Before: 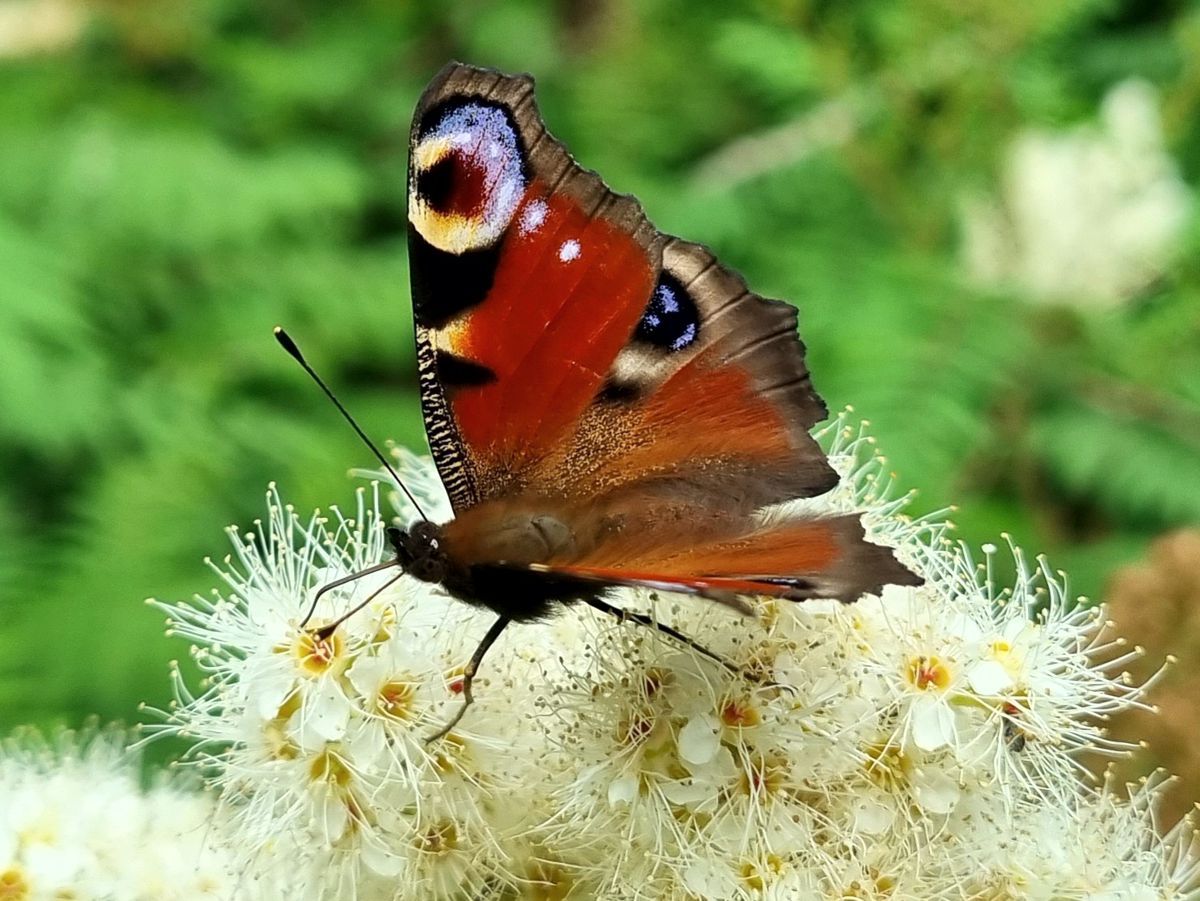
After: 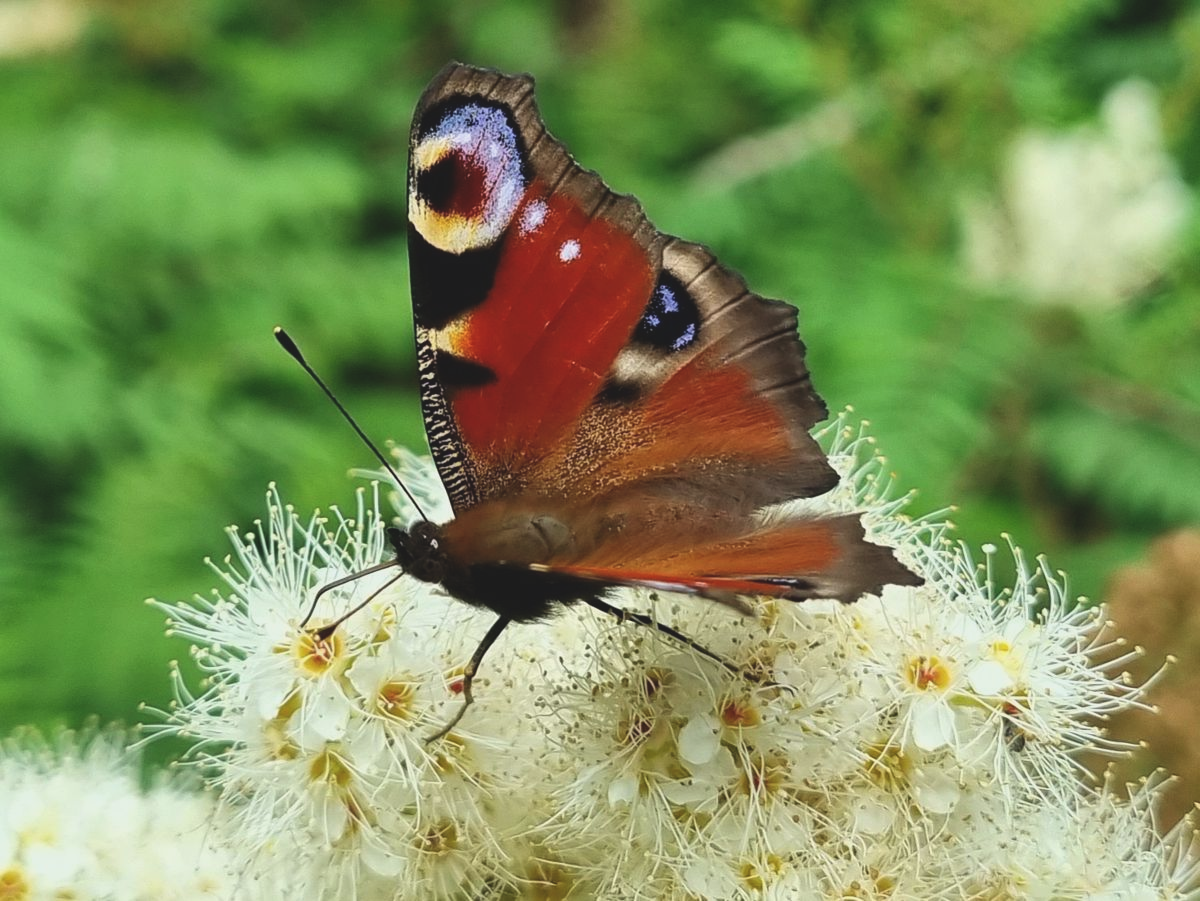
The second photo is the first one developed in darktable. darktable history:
exposure: black level correction -0.014, exposure -0.192 EV, compensate highlight preservation false
